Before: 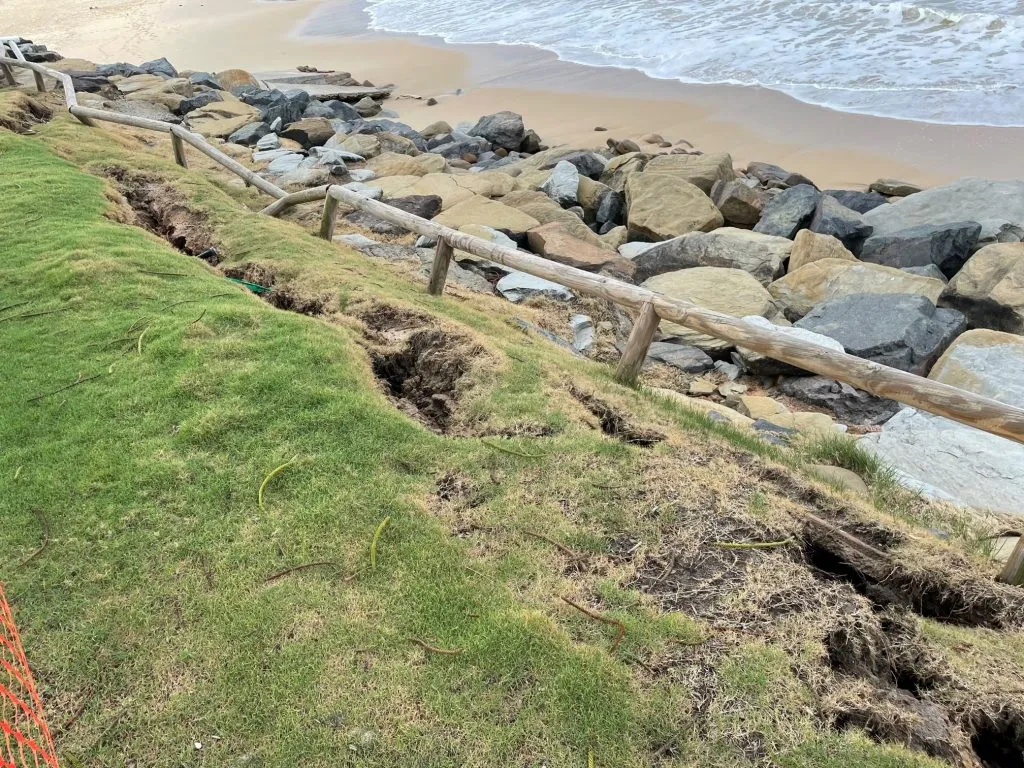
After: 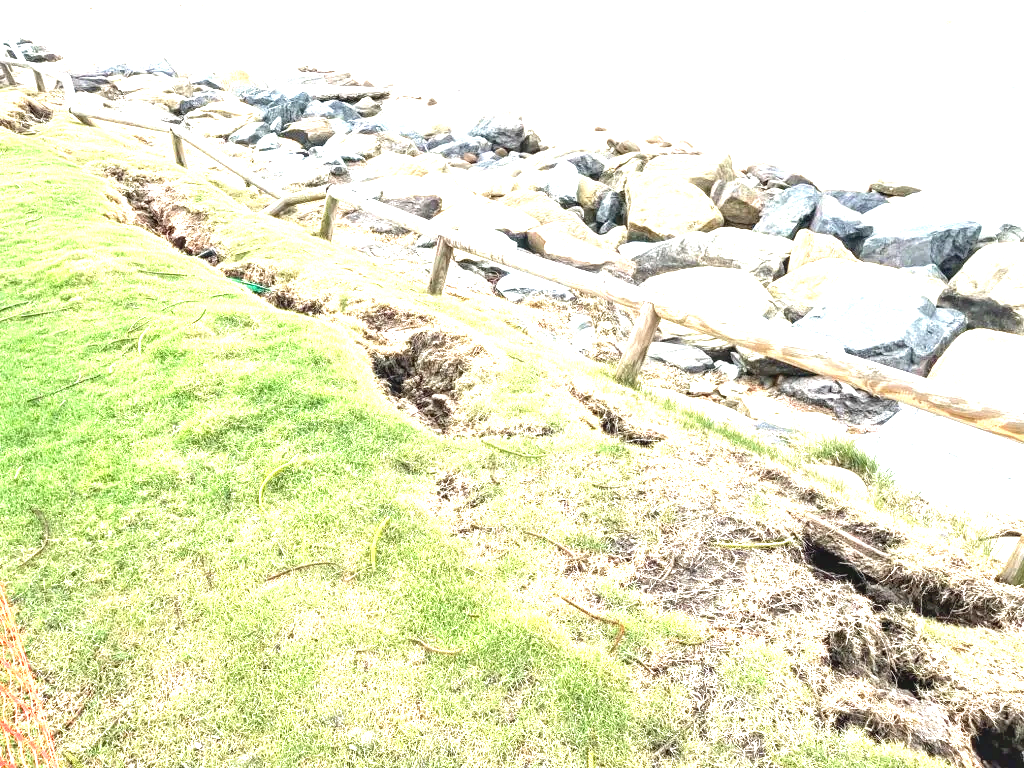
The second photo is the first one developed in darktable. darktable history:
local contrast: on, module defaults
exposure: exposure 2.01 EV, compensate highlight preservation false
